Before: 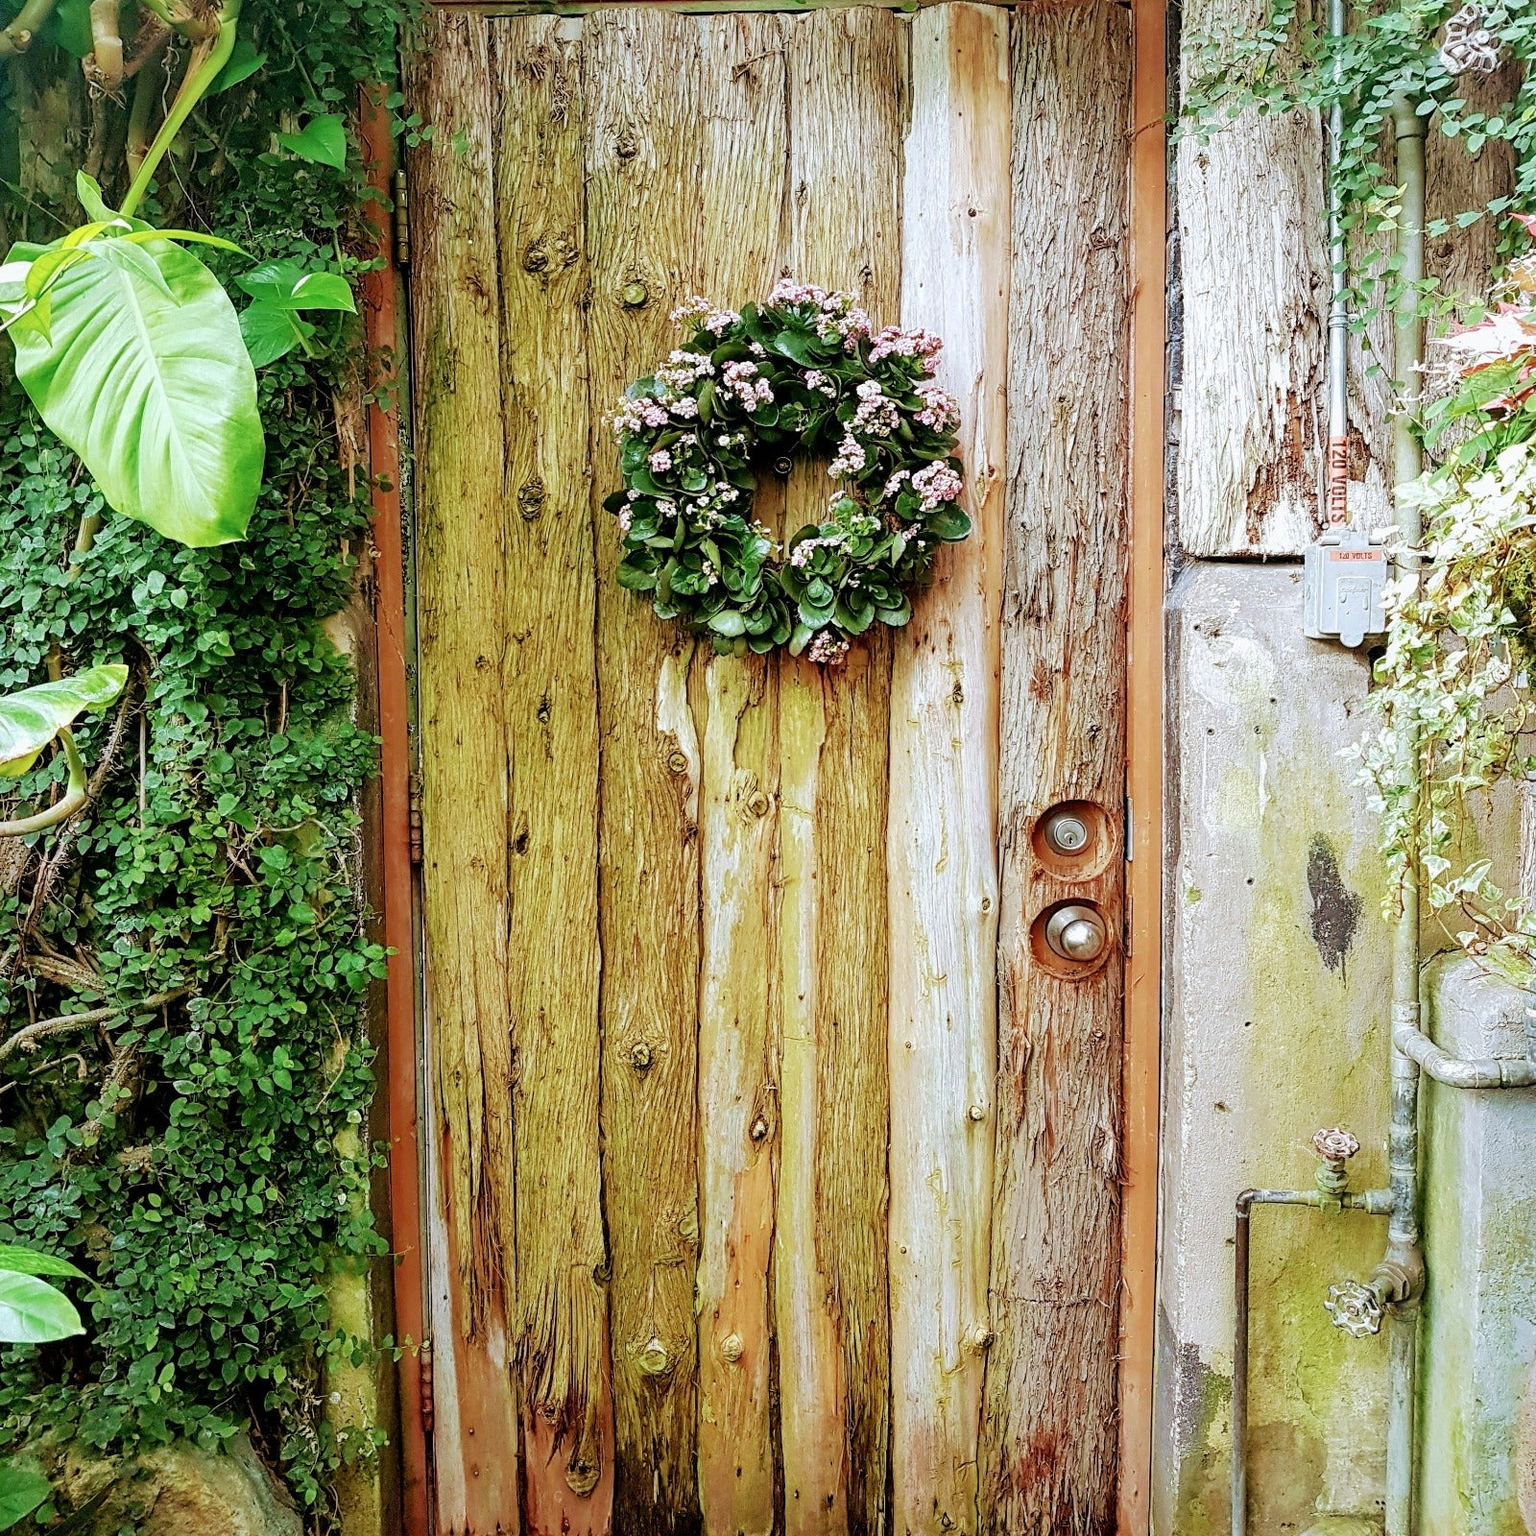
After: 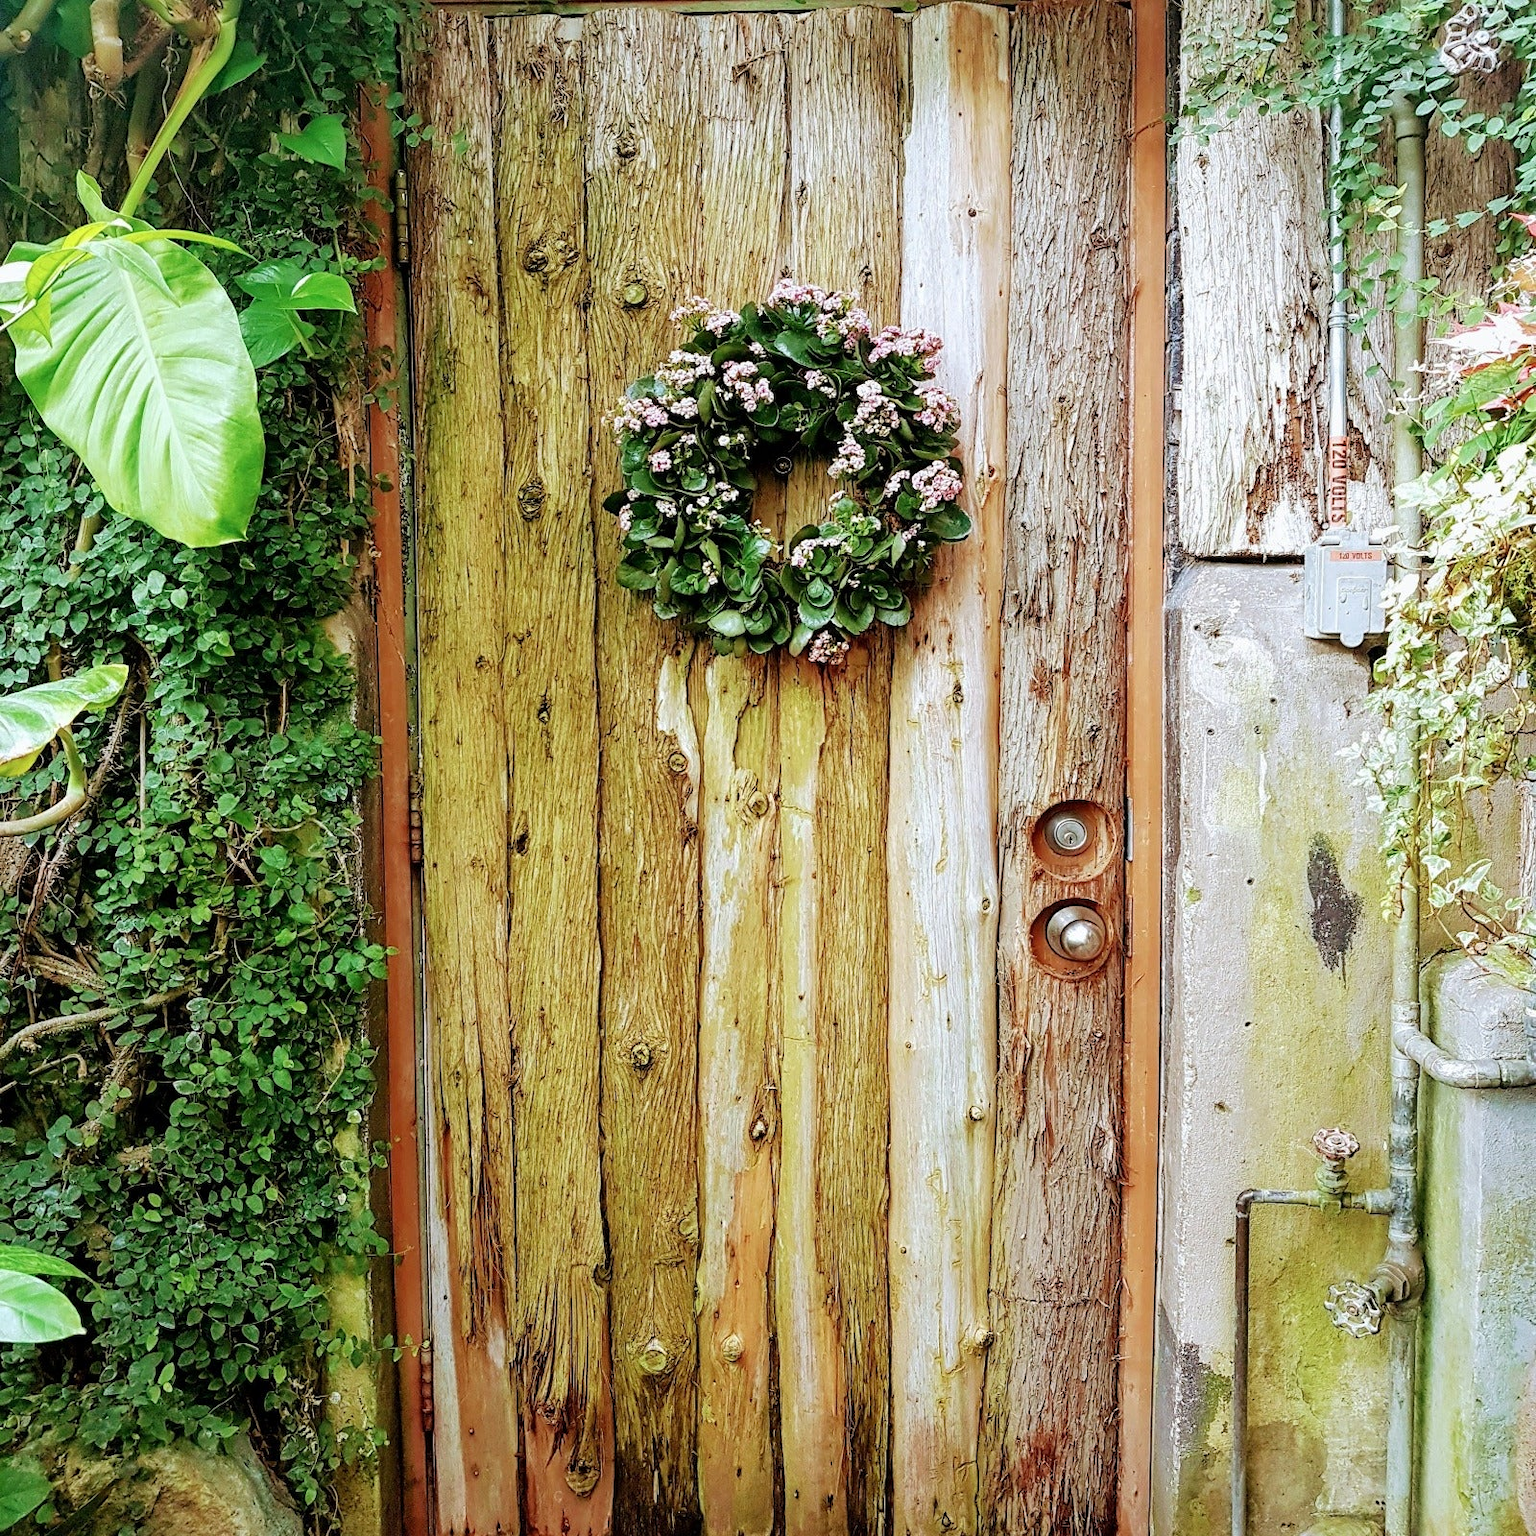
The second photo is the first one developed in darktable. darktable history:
tone equalizer: on, module defaults
local contrast: mode bilateral grid, contrast 20, coarseness 50, detail 102%, midtone range 0.2
white balance: emerald 1
